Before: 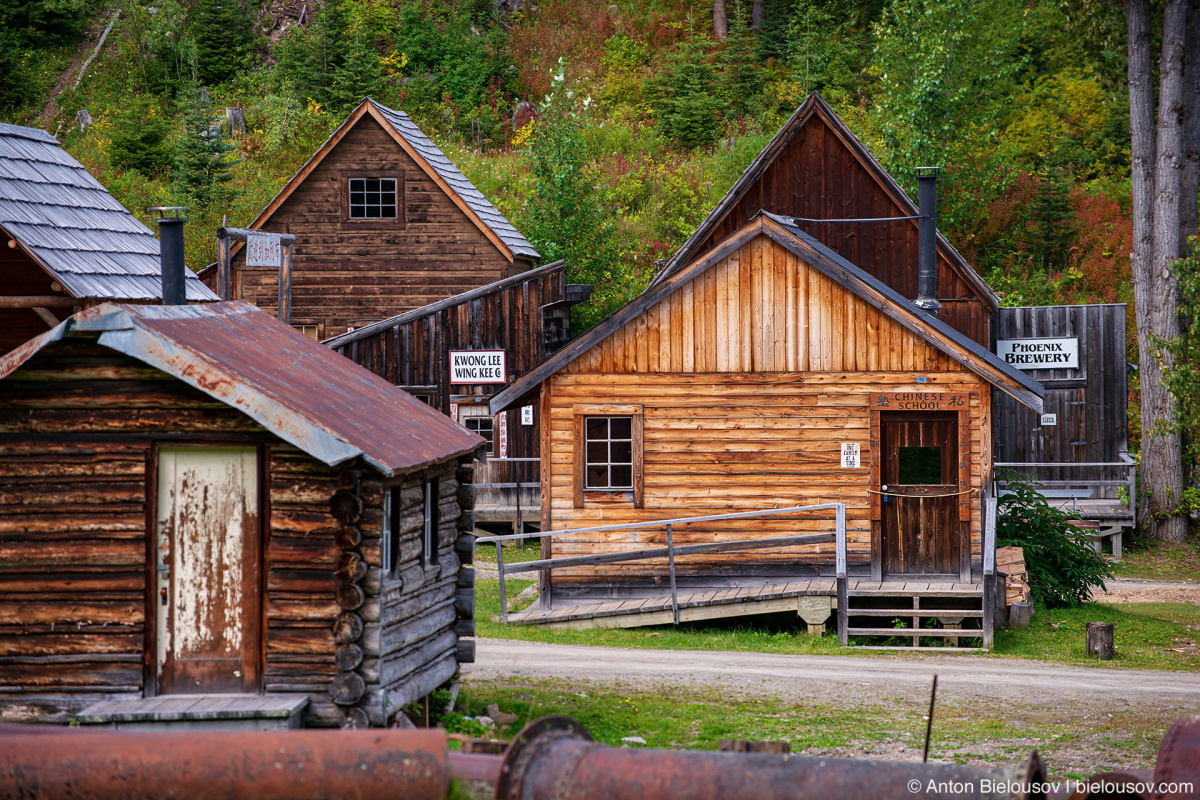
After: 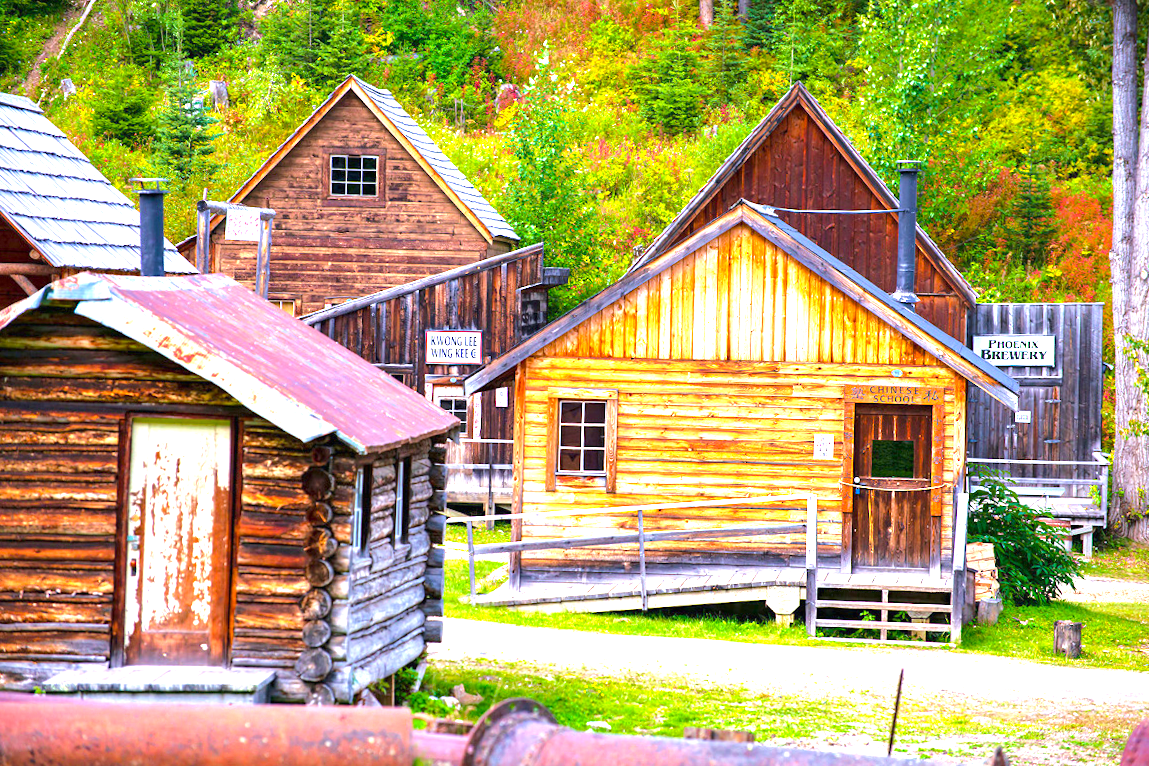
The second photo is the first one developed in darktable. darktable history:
exposure: black level correction 0, exposure 2.327 EV, compensate exposure bias true, compensate highlight preservation false
crop and rotate: angle -1.69°
white balance: red 0.967, blue 1.049
velvia: strength 15%
color balance rgb: perceptual saturation grading › global saturation 25%, perceptual brilliance grading › mid-tones 10%, perceptual brilliance grading › shadows 15%, global vibrance 20%
